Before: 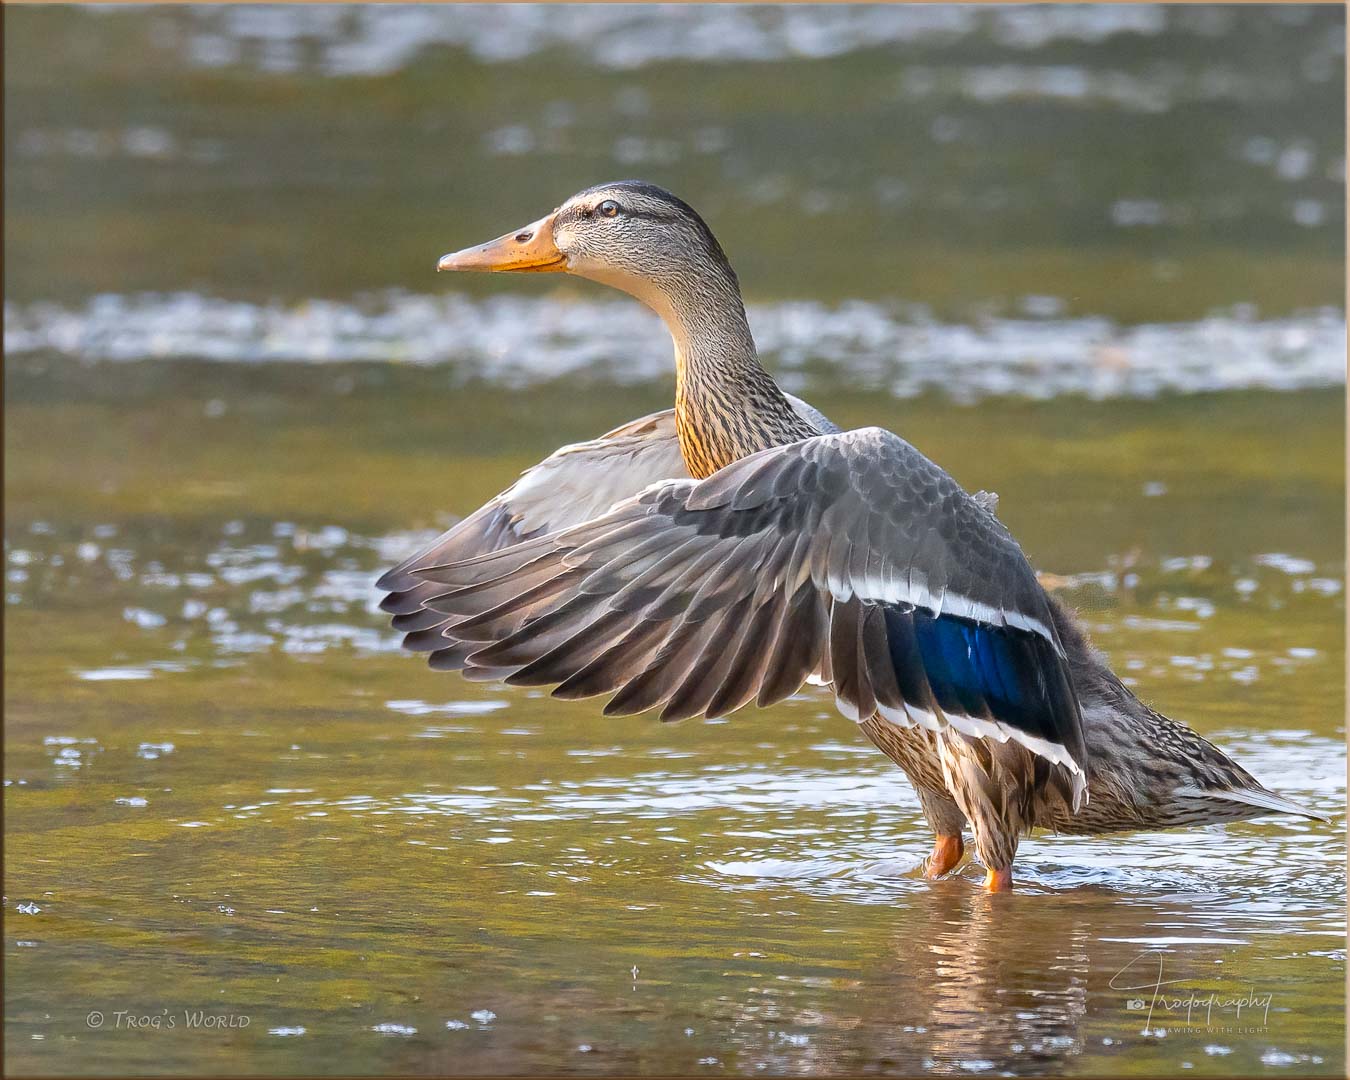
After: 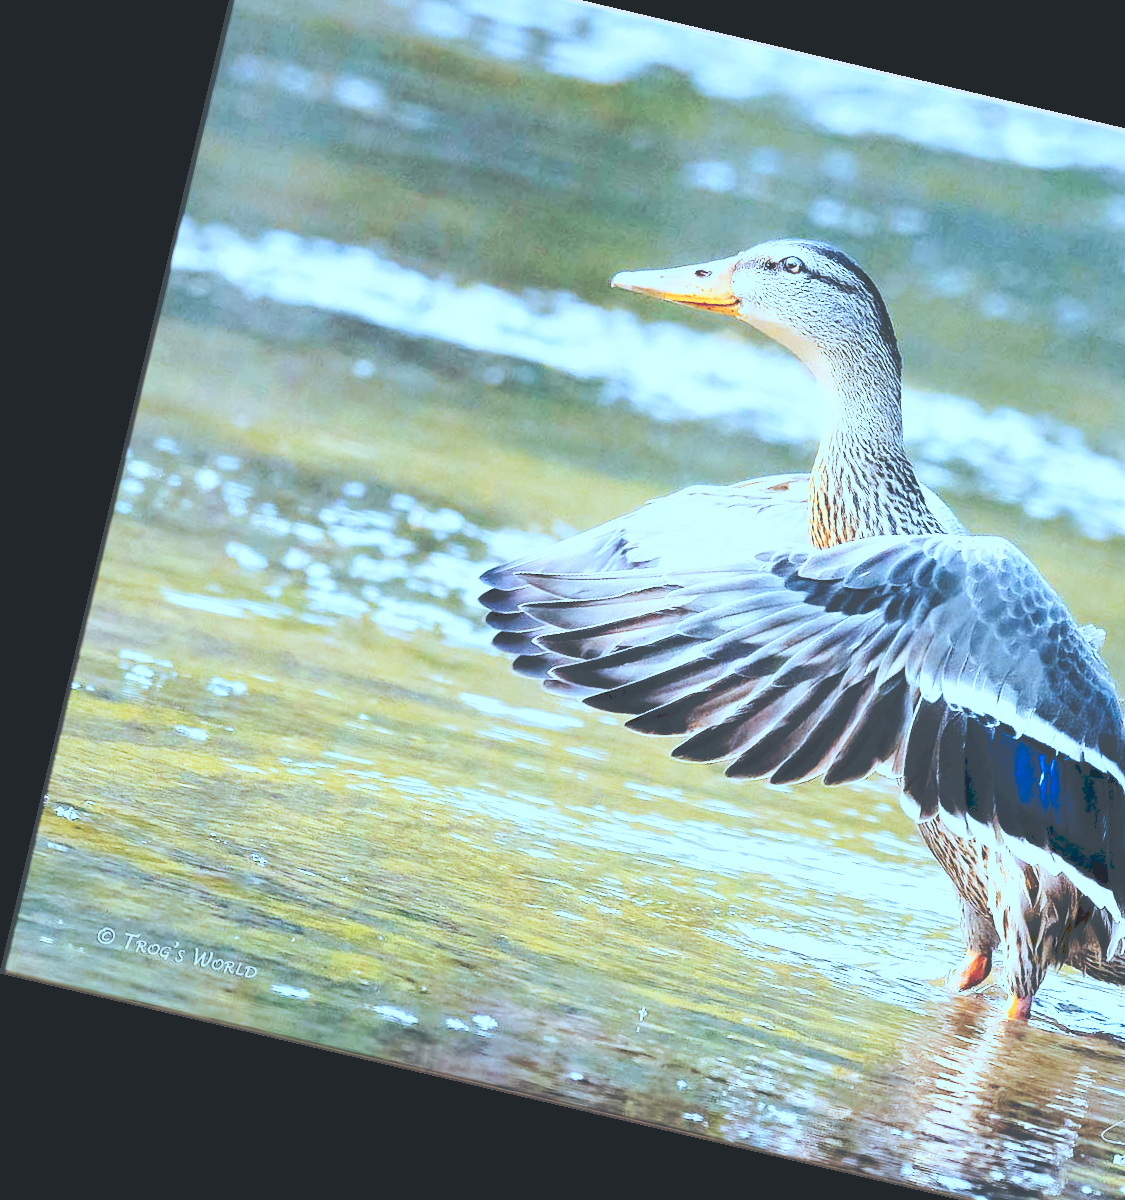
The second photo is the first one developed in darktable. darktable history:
filmic rgb: black relative exposure -5 EV, white relative exposure 3.2 EV, hardness 3.42, contrast 1.2, highlights saturation mix -30%
crop: top 5.803%, right 27.864%, bottom 5.804%
rotate and perspective: rotation 13.27°, automatic cropping off
shadows and highlights: shadows -10, white point adjustment 1.5, highlights 10
color correction: highlights a* -9.73, highlights b* -21.22
tone curve: curves: ch0 [(0, 0) (0.003, 0.279) (0.011, 0.287) (0.025, 0.295) (0.044, 0.304) (0.069, 0.316) (0.1, 0.319) (0.136, 0.316) (0.177, 0.32) (0.224, 0.359) (0.277, 0.421) (0.335, 0.511) (0.399, 0.639) (0.468, 0.734) (0.543, 0.827) (0.623, 0.89) (0.709, 0.944) (0.801, 0.965) (0.898, 0.968) (1, 1)], preserve colors none
white balance: red 0.931, blue 1.11
